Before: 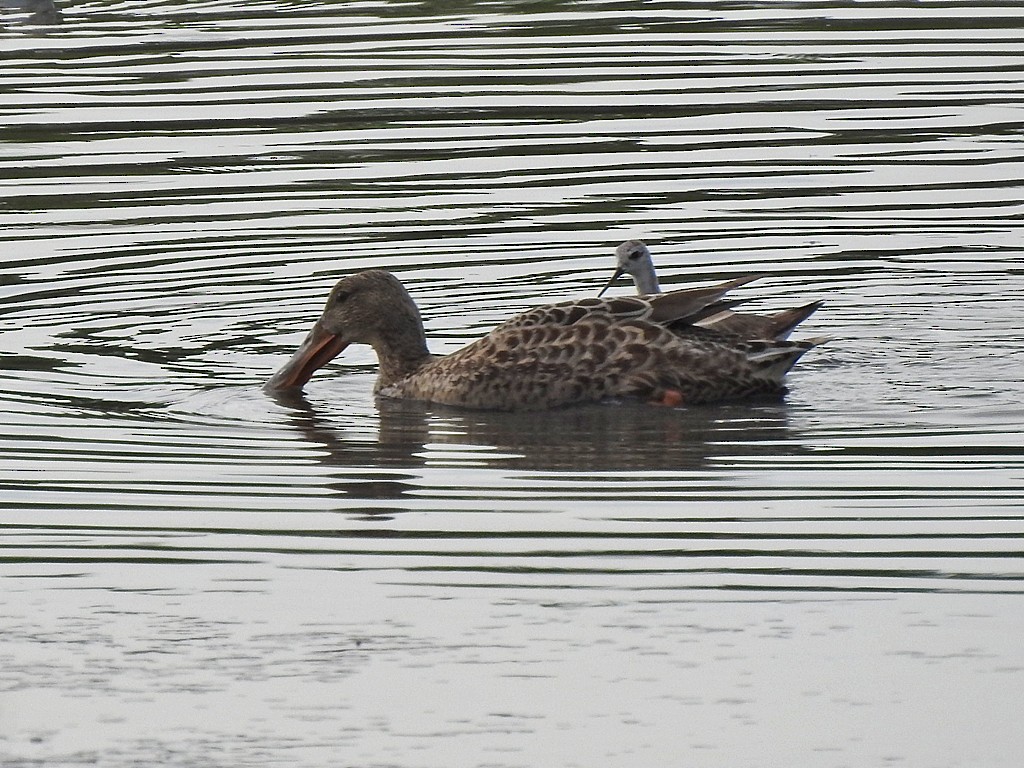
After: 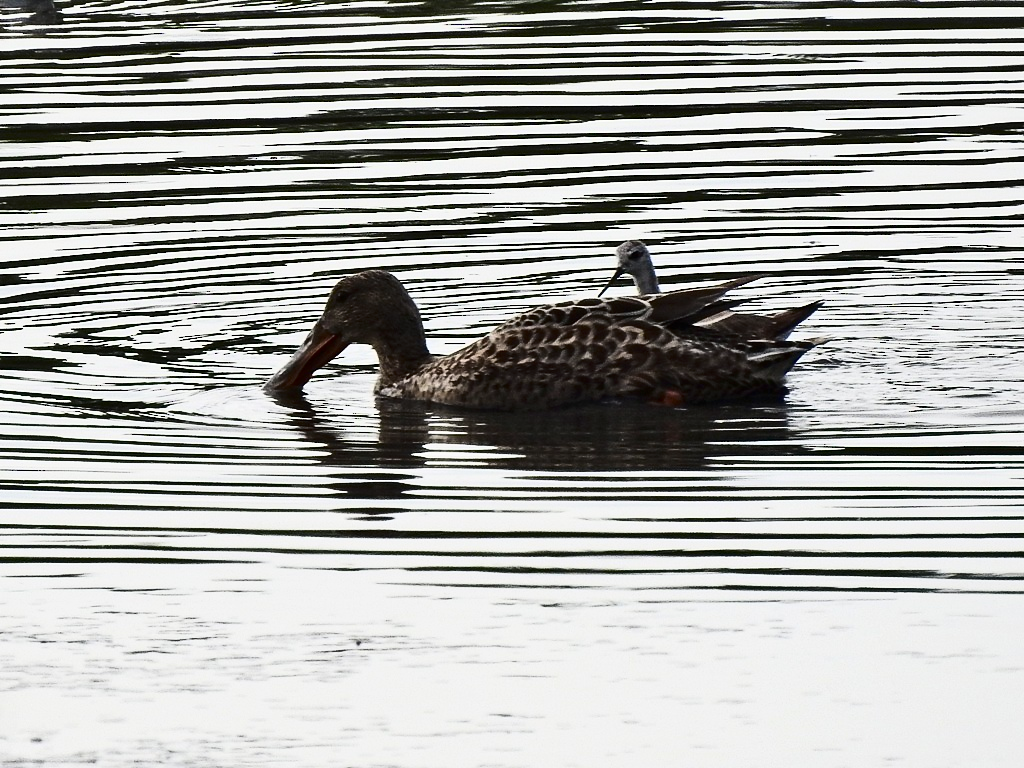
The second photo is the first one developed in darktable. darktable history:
contrast brightness saturation: contrast 0.499, saturation -0.102
